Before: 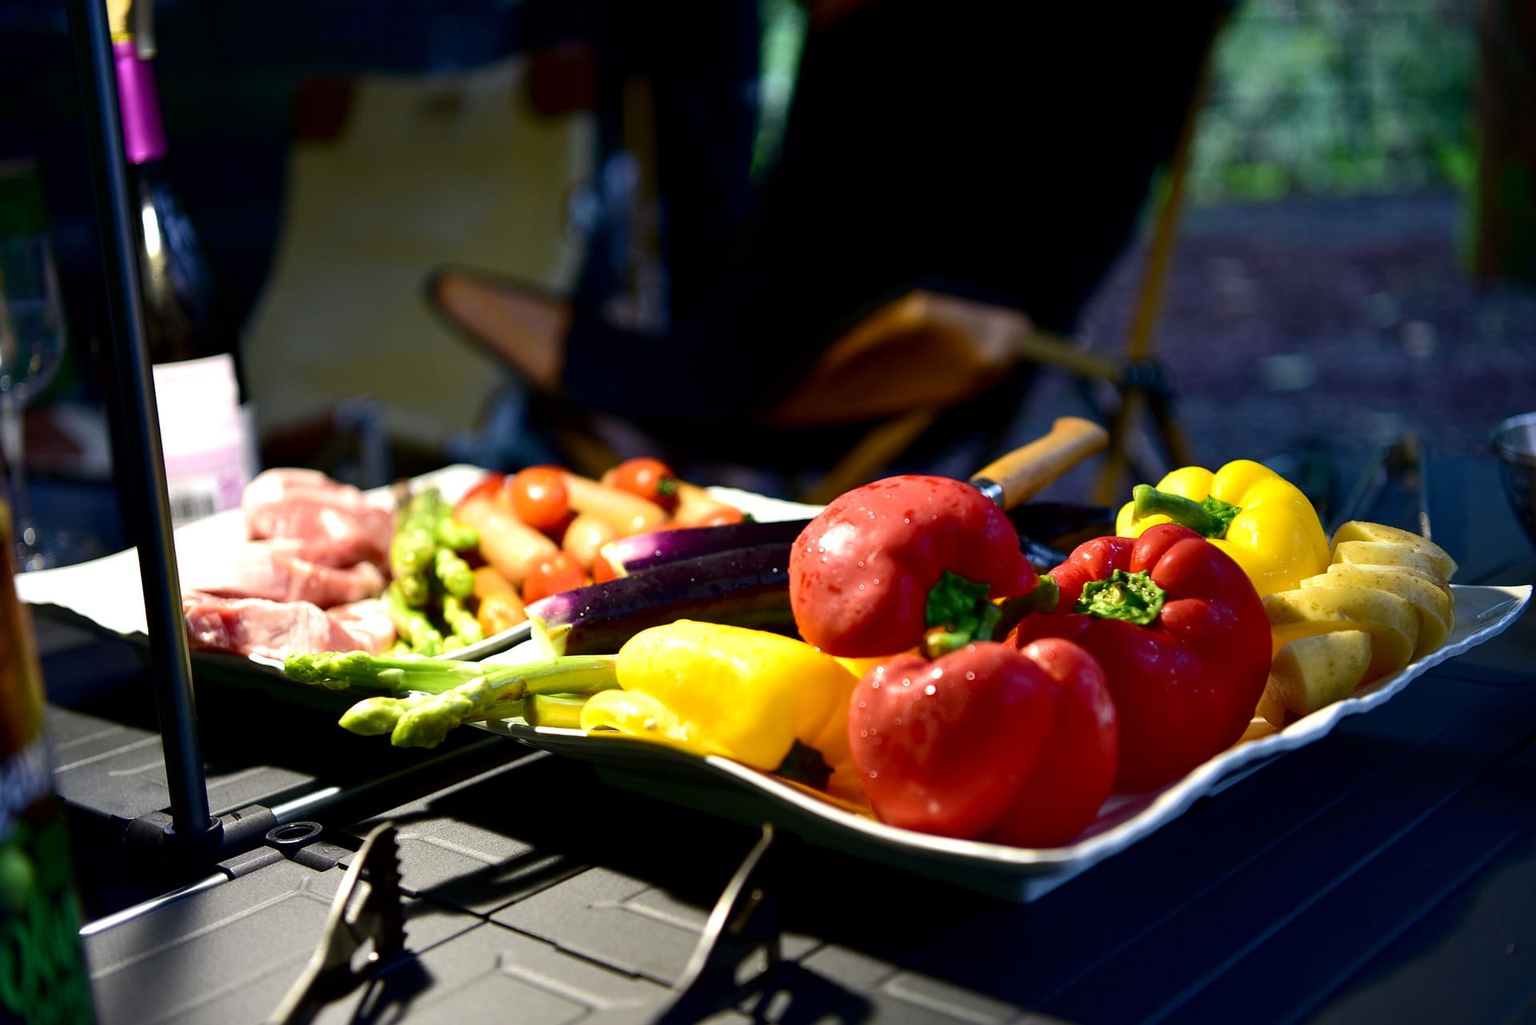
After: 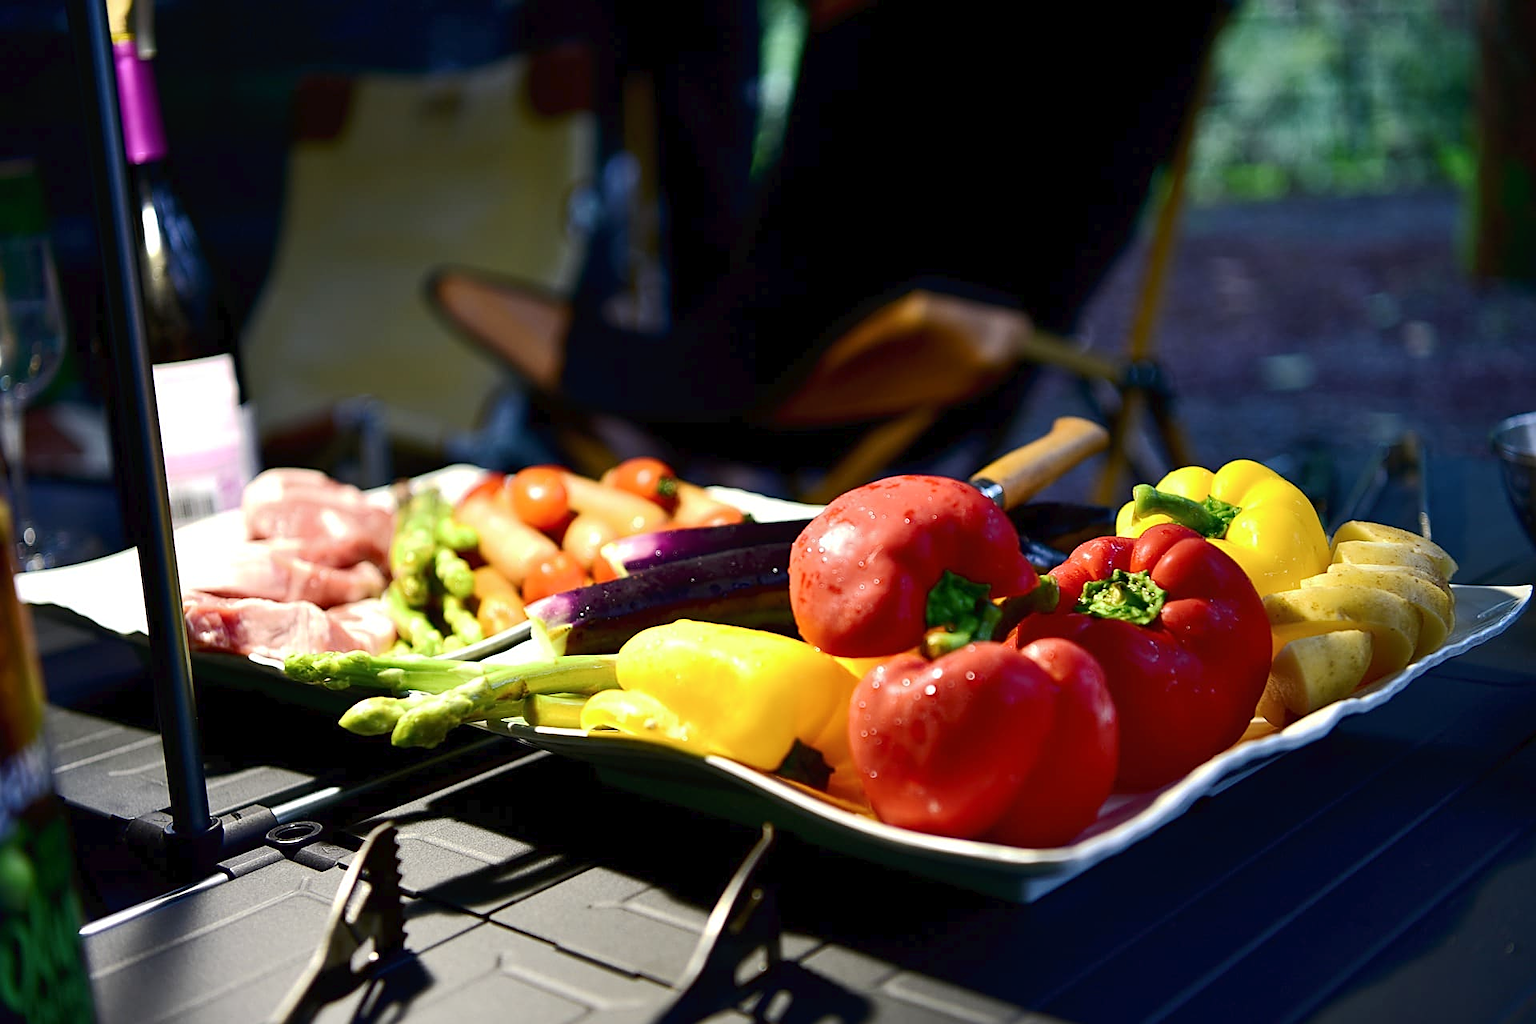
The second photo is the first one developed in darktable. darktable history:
sharpen: on, module defaults
tone curve: curves: ch0 [(0, 0) (0.003, 0.018) (0.011, 0.024) (0.025, 0.038) (0.044, 0.067) (0.069, 0.098) (0.1, 0.13) (0.136, 0.165) (0.177, 0.205) (0.224, 0.249) (0.277, 0.304) (0.335, 0.365) (0.399, 0.432) (0.468, 0.505) (0.543, 0.579) (0.623, 0.652) (0.709, 0.725) (0.801, 0.802) (0.898, 0.876) (1, 1)], preserve colors none
contrast brightness saturation: contrast 0.1, brightness 0.02, saturation 0.02
